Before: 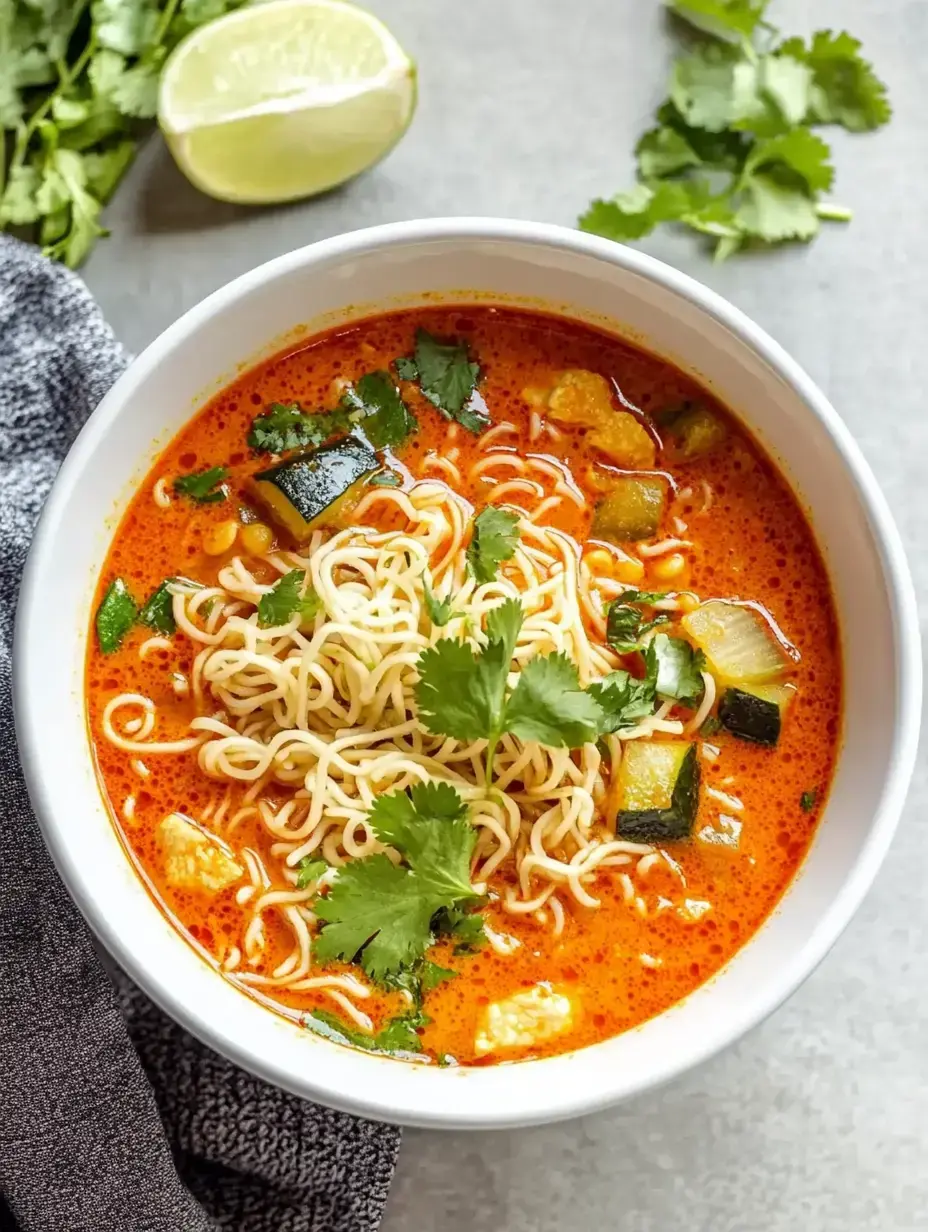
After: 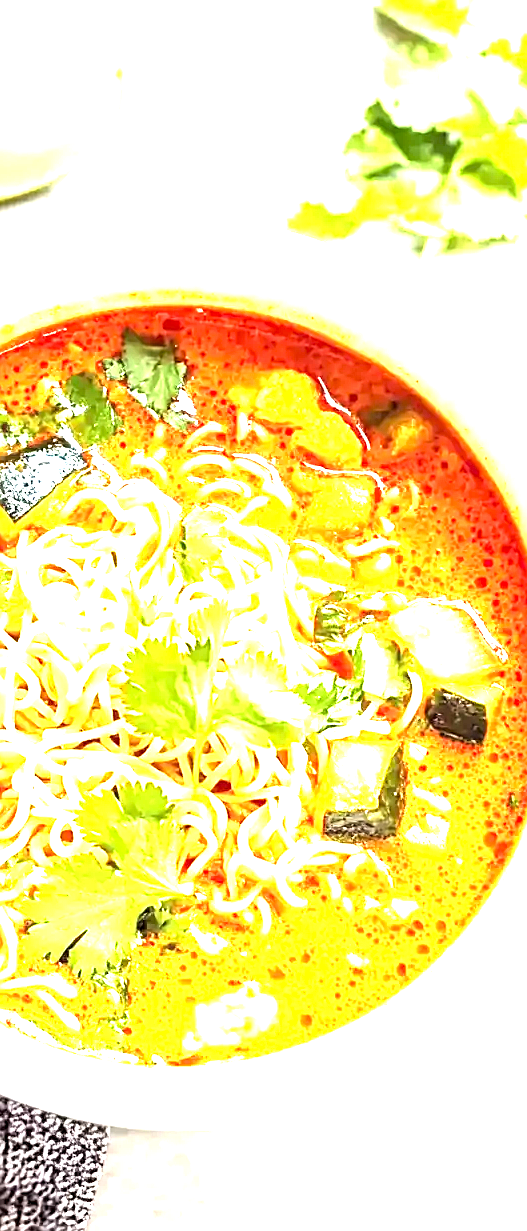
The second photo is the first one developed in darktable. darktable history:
sharpen: on, module defaults
crop: left 31.581%, top 0.003%, right 11.608%
exposure: exposure 2.216 EV, compensate highlight preservation false
tone equalizer: -8 EV -0.765 EV, -7 EV -0.669 EV, -6 EV -0.622 EV, -5 EV -0.397 EV, -3 EV 0.369 EV, -2 EV 0.6 EV, -1 EV 0.7 EV, +0 EV 0.725 EV
